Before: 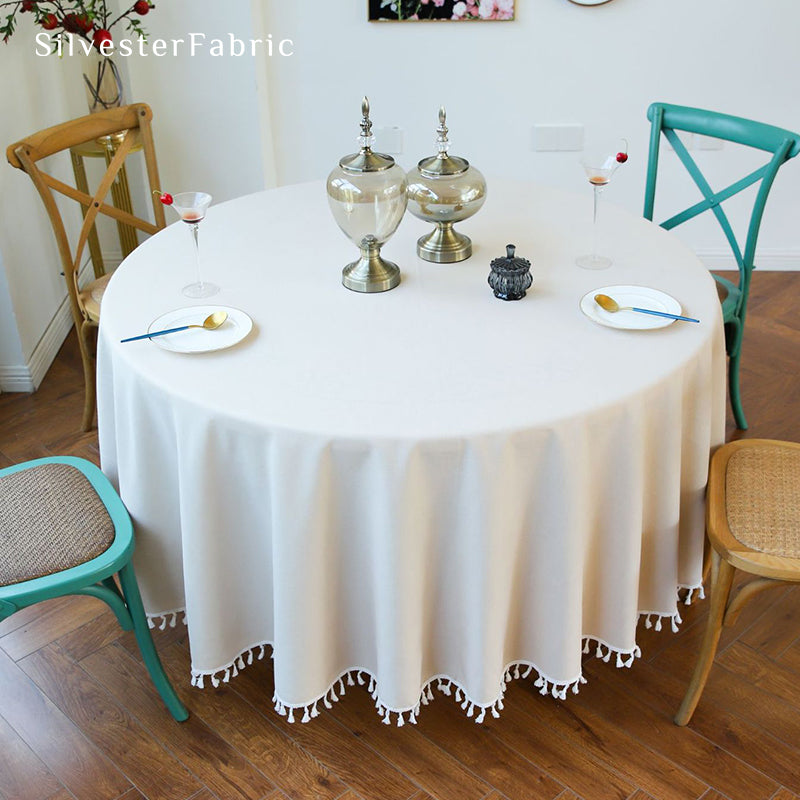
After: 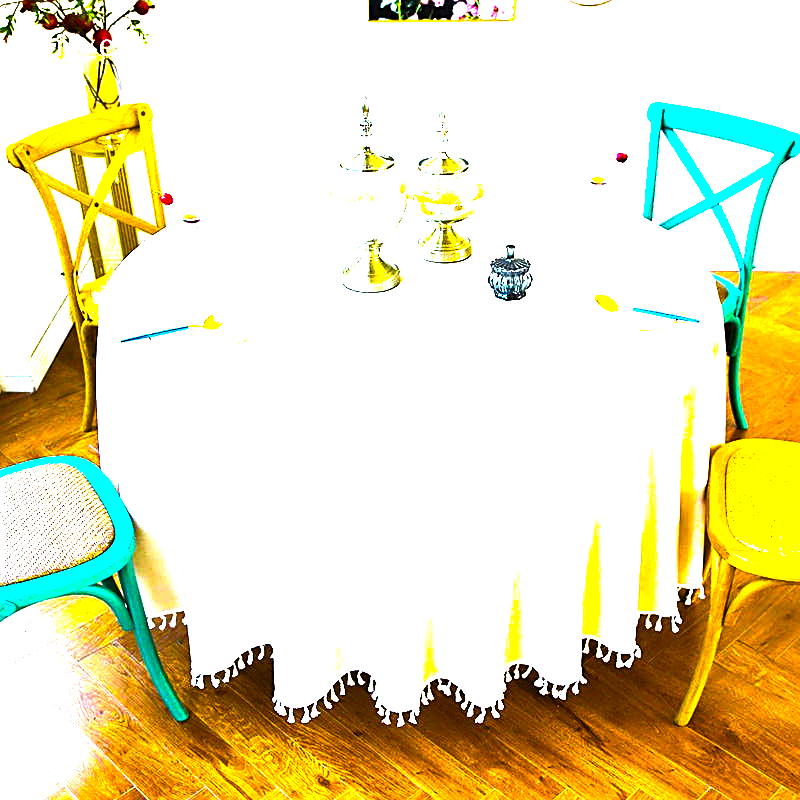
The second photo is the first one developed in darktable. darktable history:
color balance rgb: linear chroma grading › global chroma 20%, perceptual saturation grading › global saturation 65%, perceptual saturation grading › highlights 60%, perceptual saturation grading › mid-tones 50%, perceptual saturation grading › shadows 50%, perceptual brilliance grading › global brilliance 30%, perceptual brilliance grading › highlights 50%, perceptual brilliance grading › mid-tones 50%, perceptual brilliance grading › shadows -22%, global vibrance 20%
tone equalizer: -8 EV -0.417 EV, -7 EV -0.389 EV, -6 EV -0.333 EV, -5 EV -0.222 EV, -3 EV 0.222 EV, -2 EV 0.333 EV, -1 EV 0.389 EV, +0 EV 0.417 EV, edges refinement/feathering 500, mask exposure compensation -1.57 EV, preserve details no
sharpen: on, module defaults
exposure: black level correction 0, exposure 0.6 EV, compensate exposure bias true, compensate highlight preservation false
